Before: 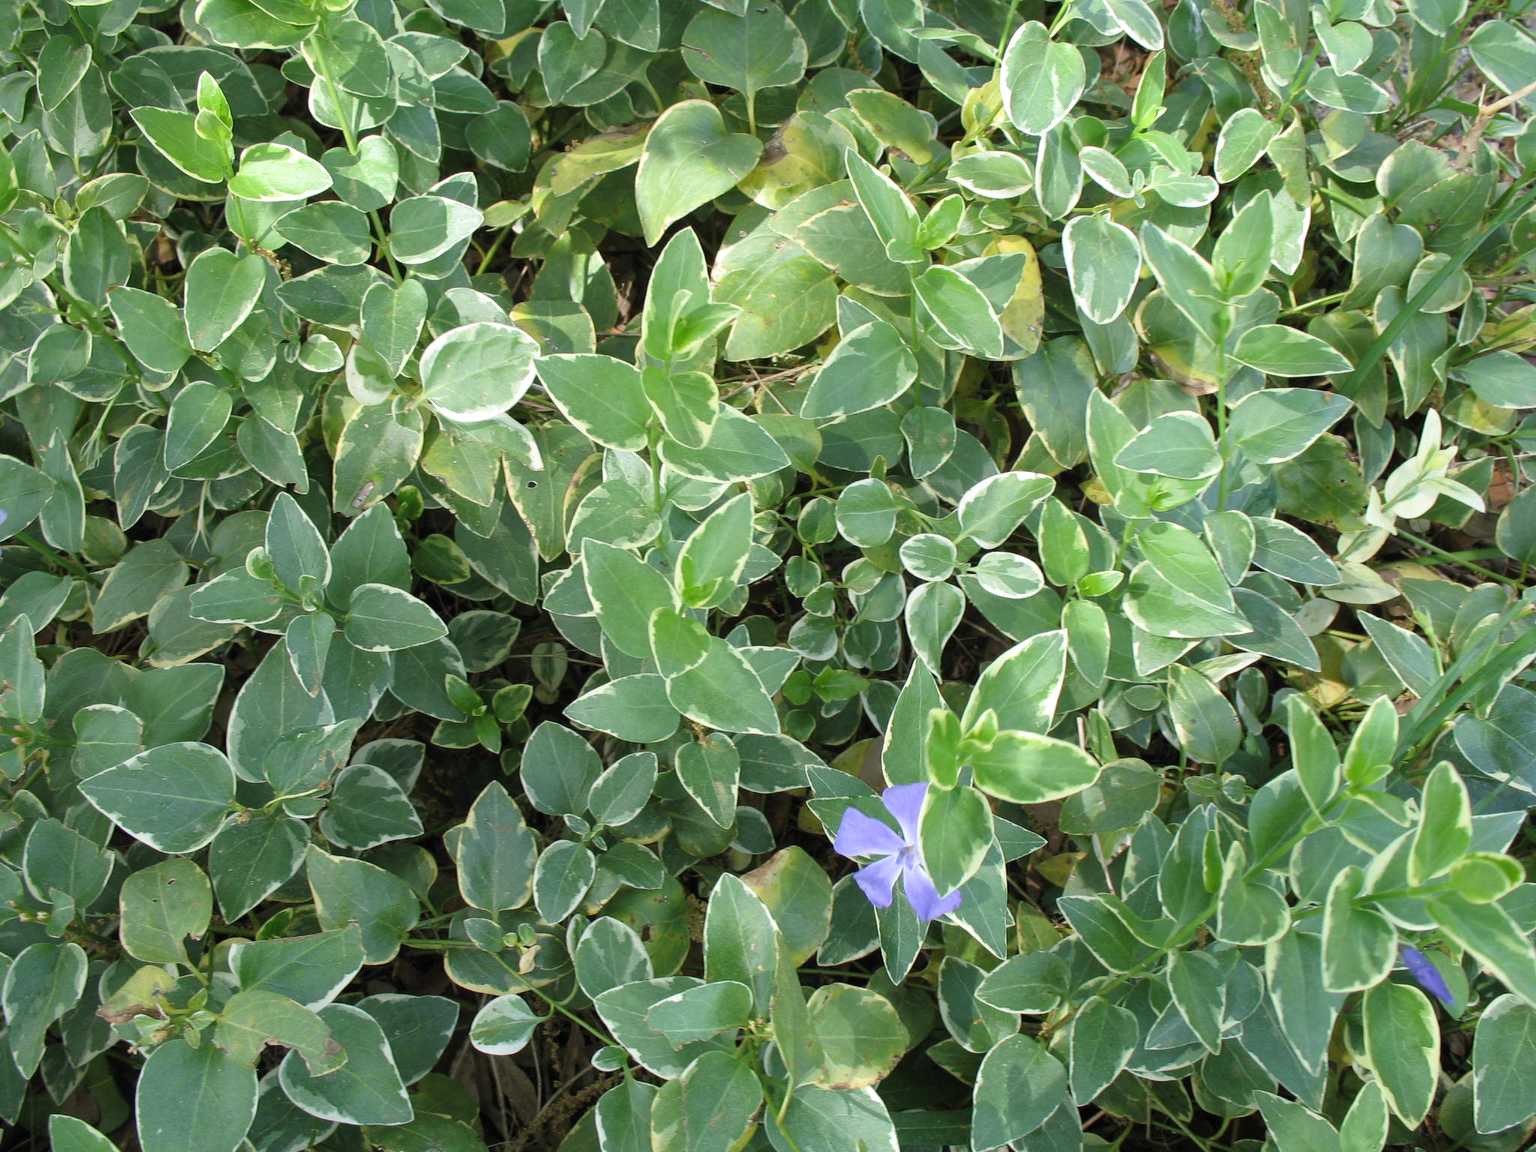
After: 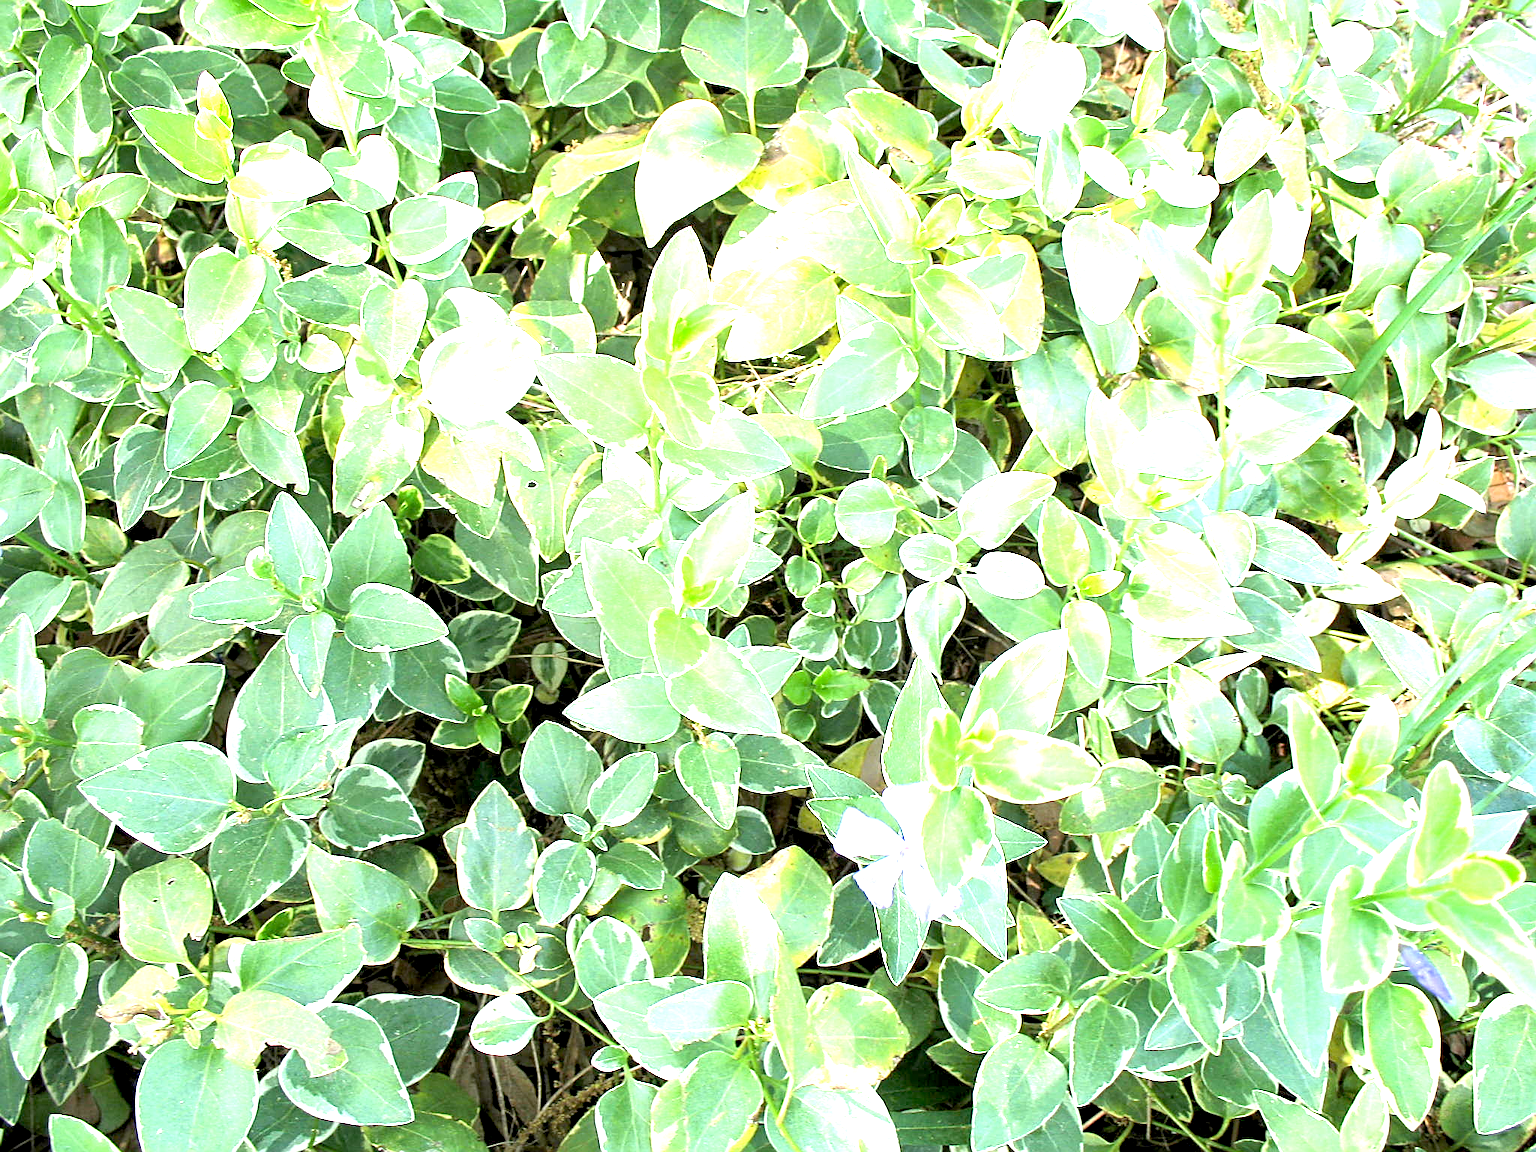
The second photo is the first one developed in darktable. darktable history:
exposure: black level correction 0.005, exposure 2.076 EV, compensate highlight preservation false
sharpen: amount 0.591
